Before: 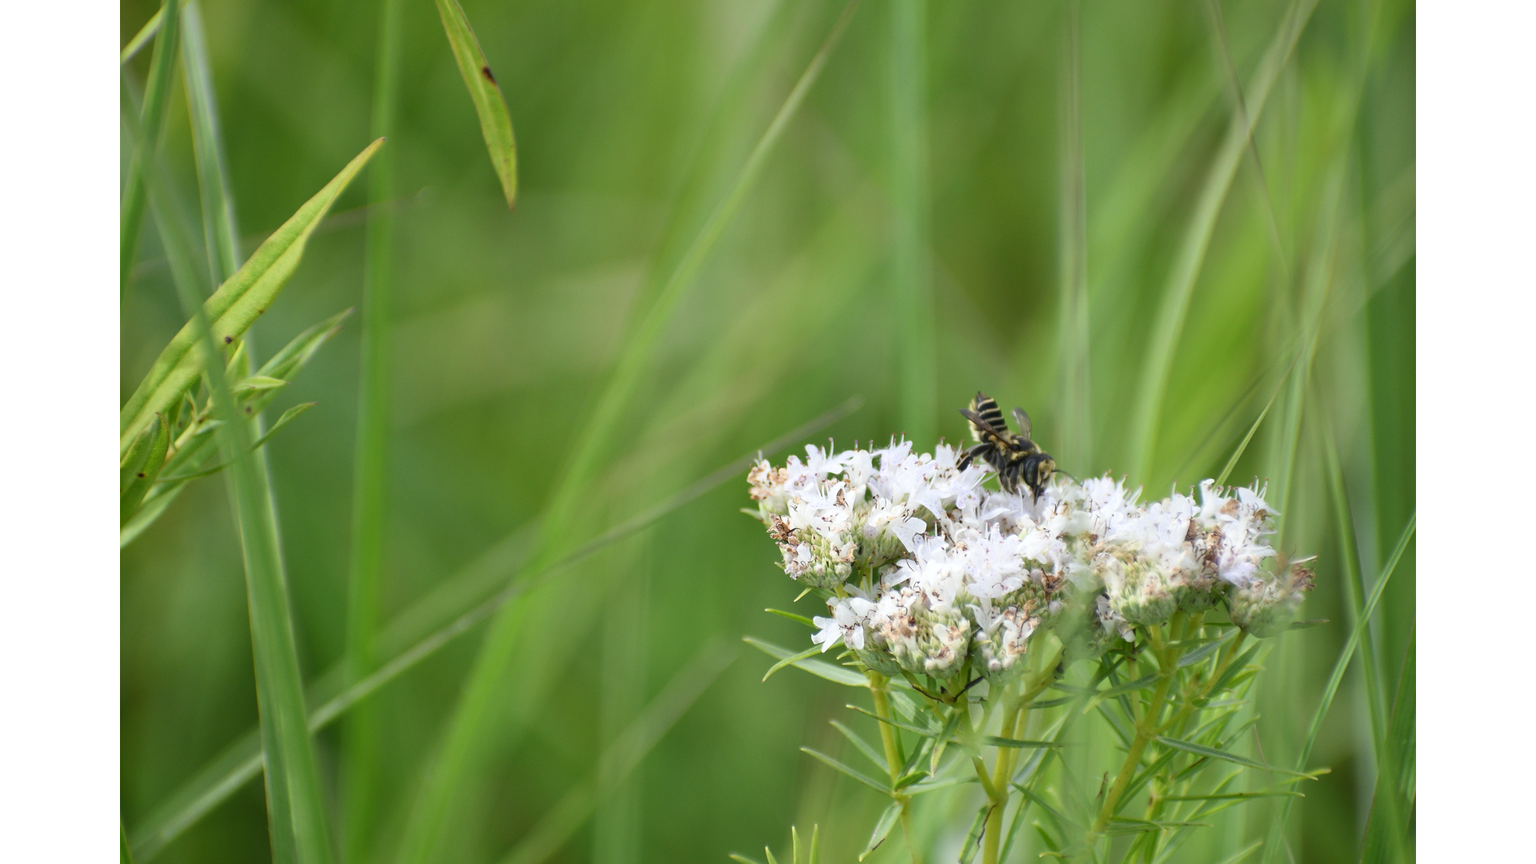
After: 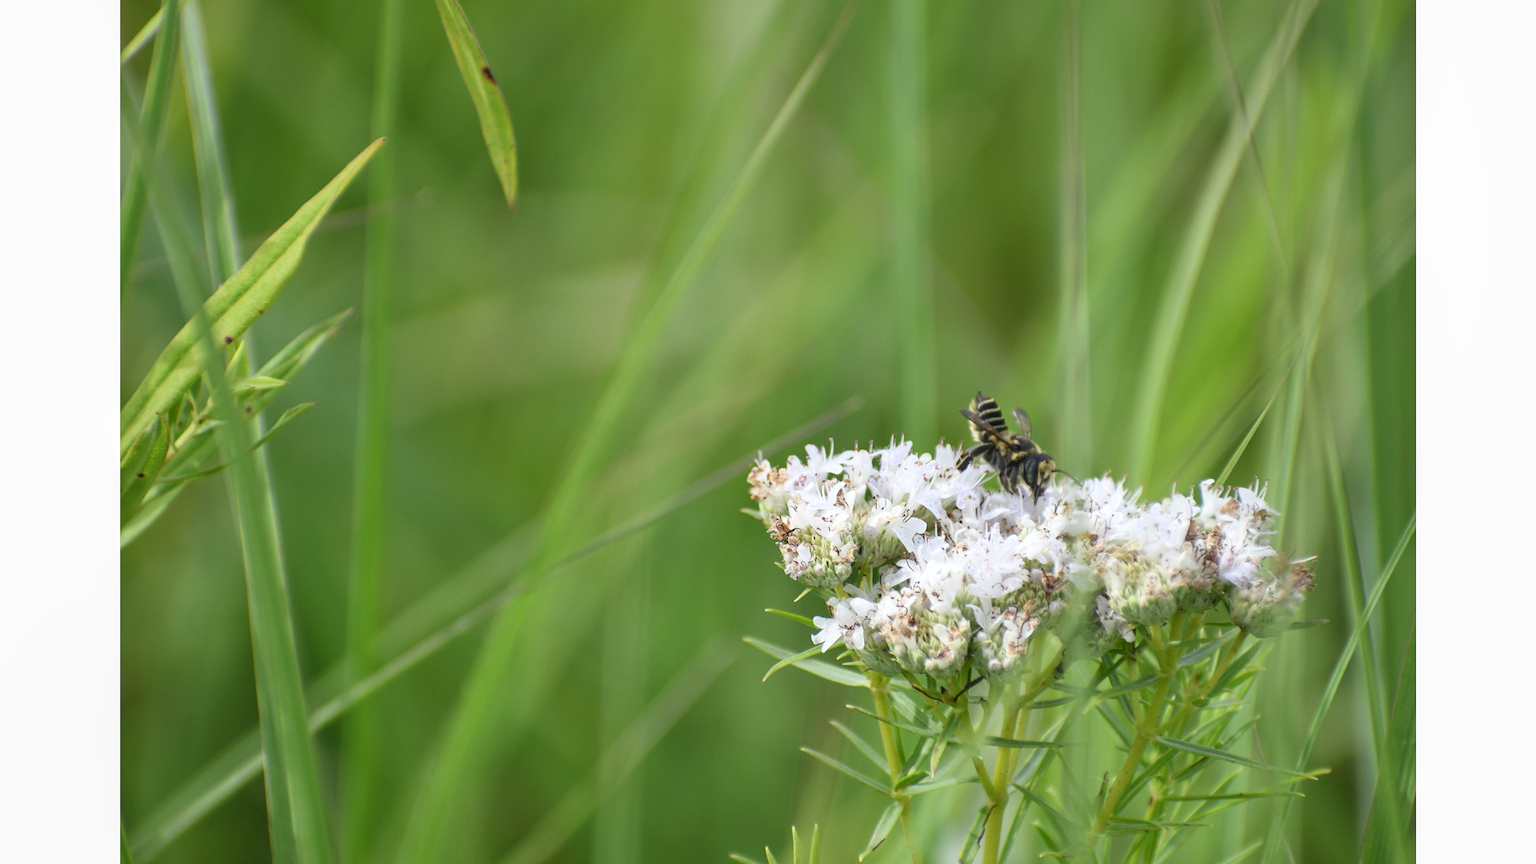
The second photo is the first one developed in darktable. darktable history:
contrast equalizer: y [[0.5 ×6], [0.5 ×6], [0.5, 0.5, 0.501, 0.545, 0.707, 0.863], [0 ×6], [0 ×6]]
local contrast: detail 110%
